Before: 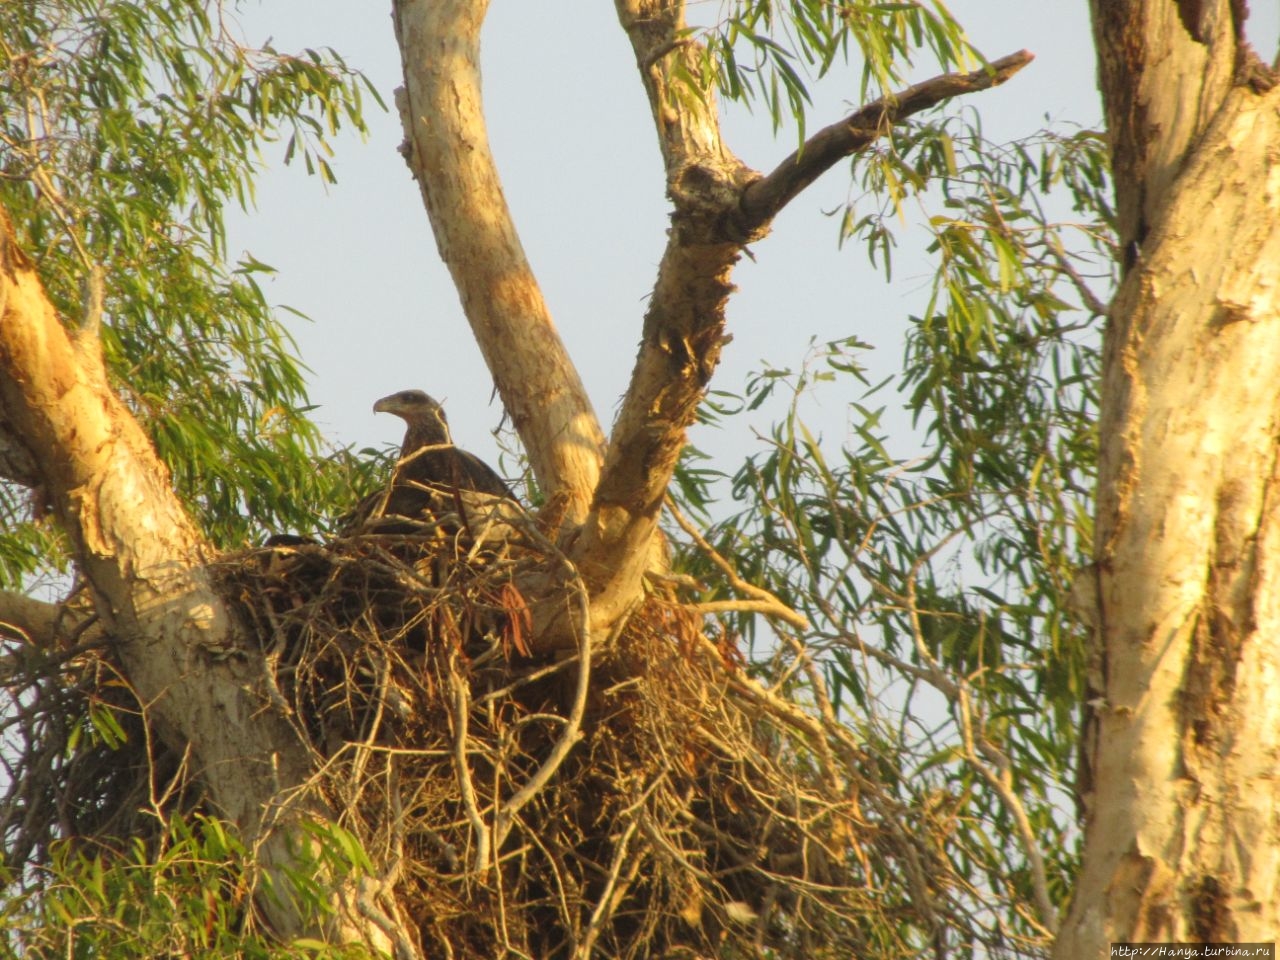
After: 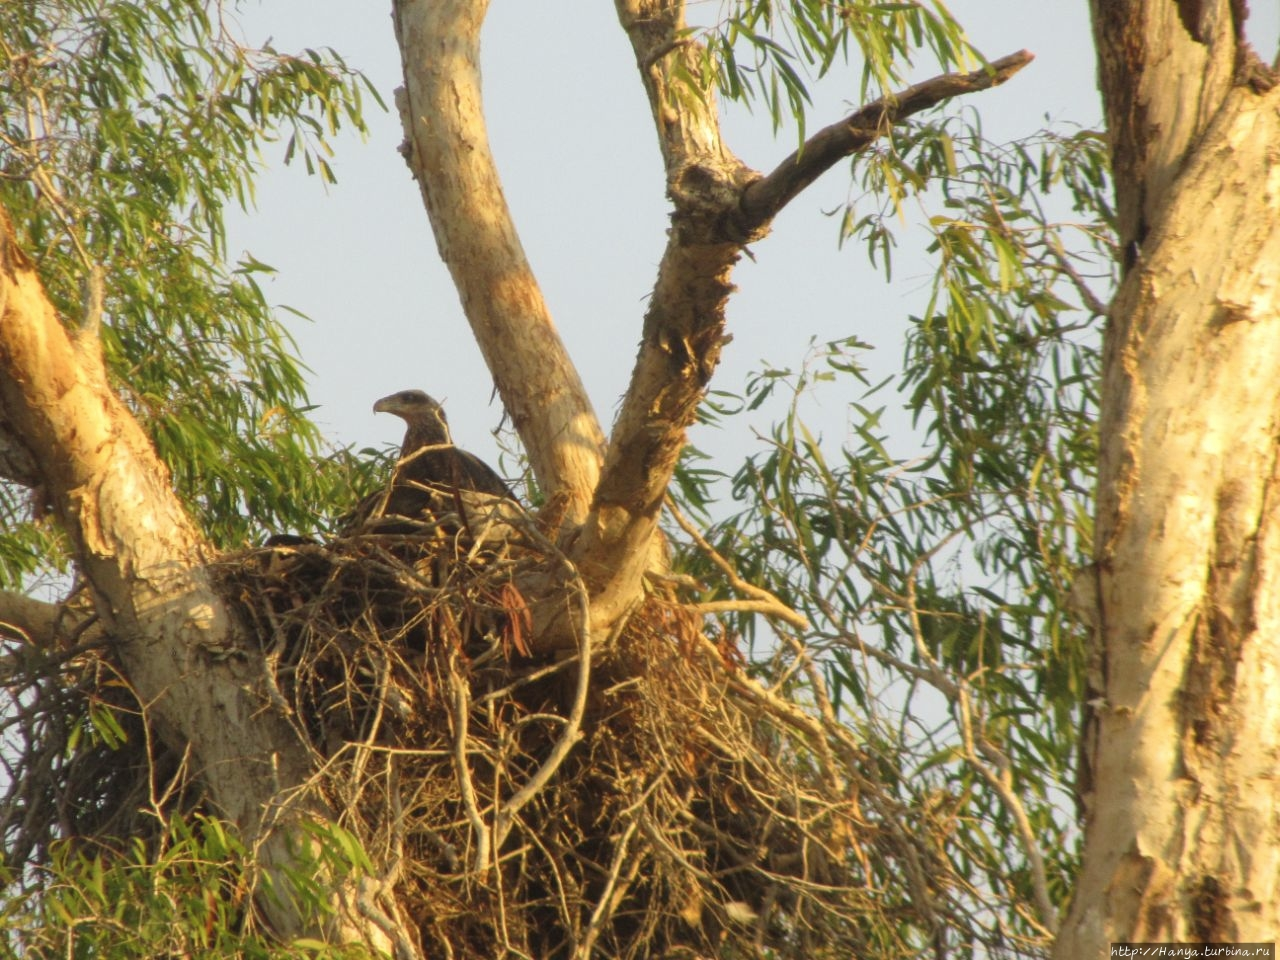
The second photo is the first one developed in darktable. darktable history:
contrast brightness saturation: saturation -0.089
